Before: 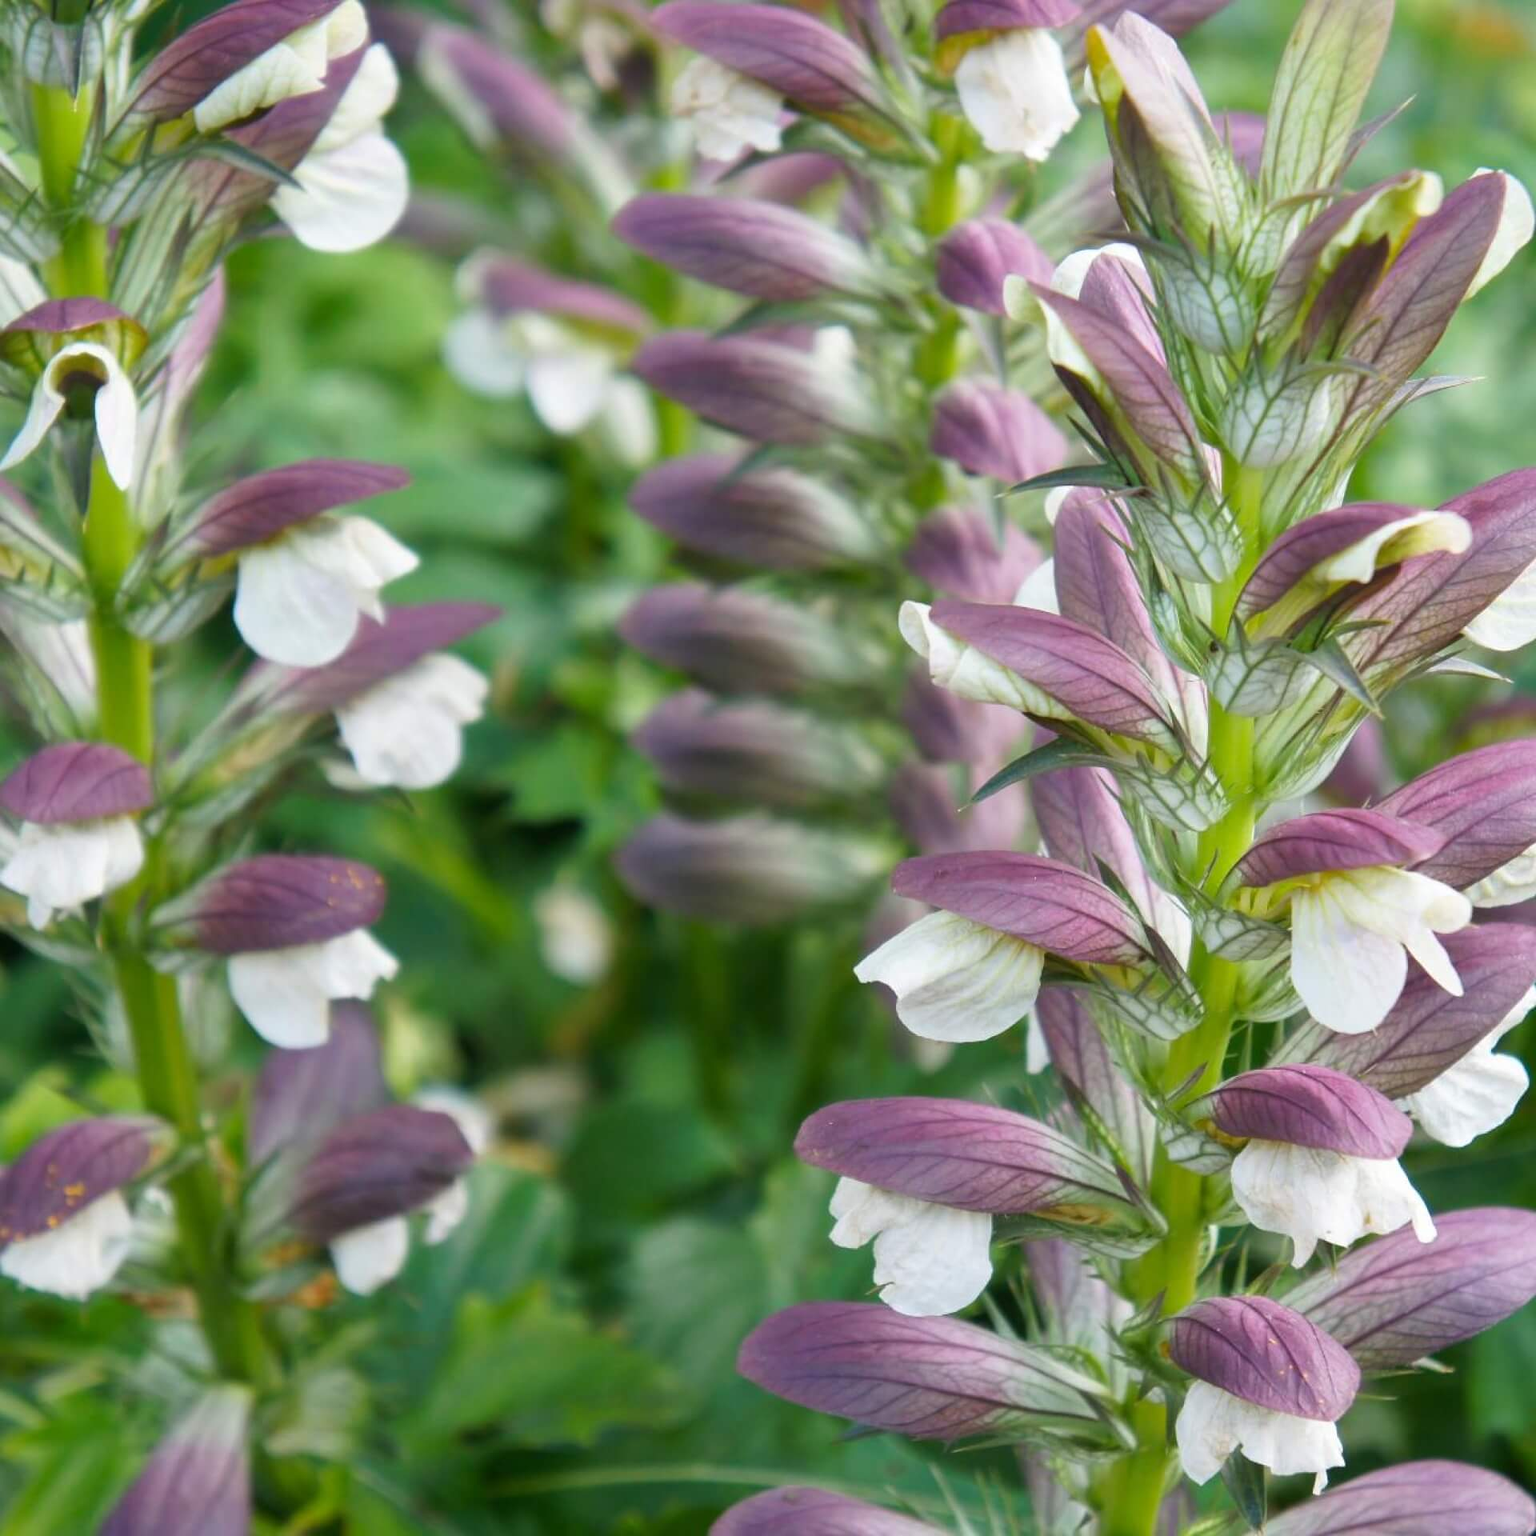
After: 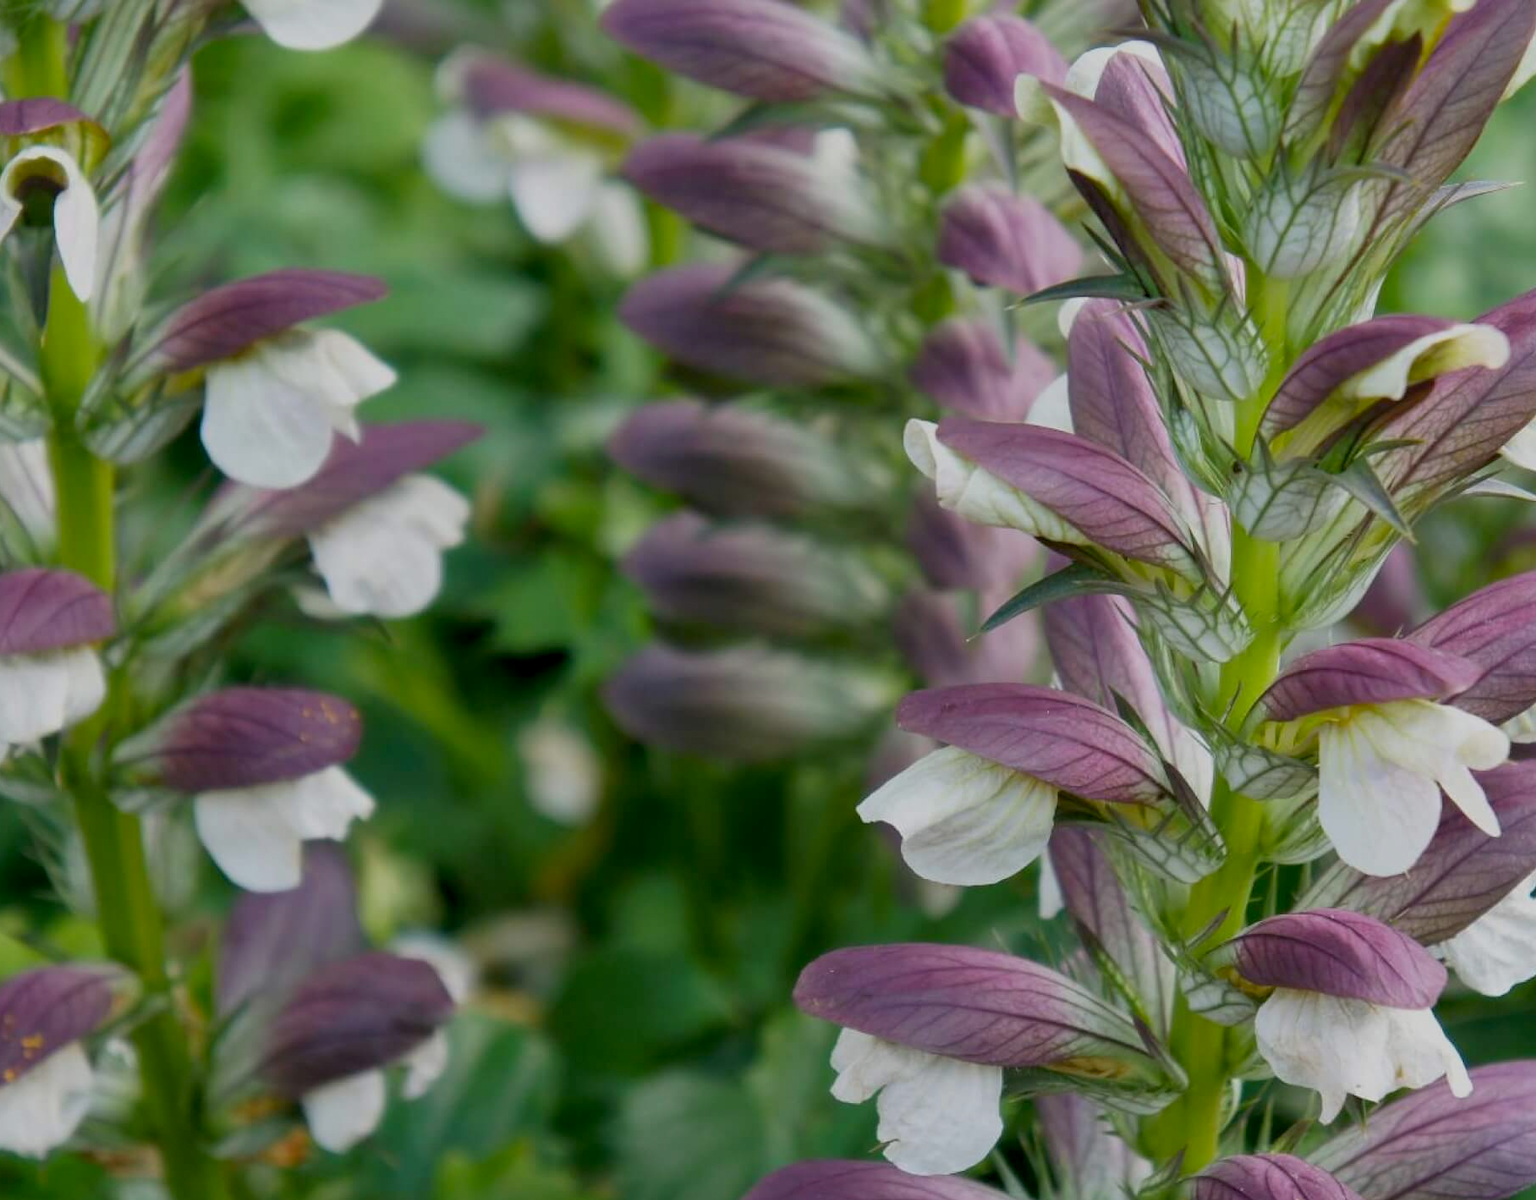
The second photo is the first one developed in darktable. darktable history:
exposure: black level correction 0.009, exposure -0.657 EV, compensate highlight preservation false
crop and rotate: left 2.873%, top 13.334%, right 2.527%, bottom 12.735%
